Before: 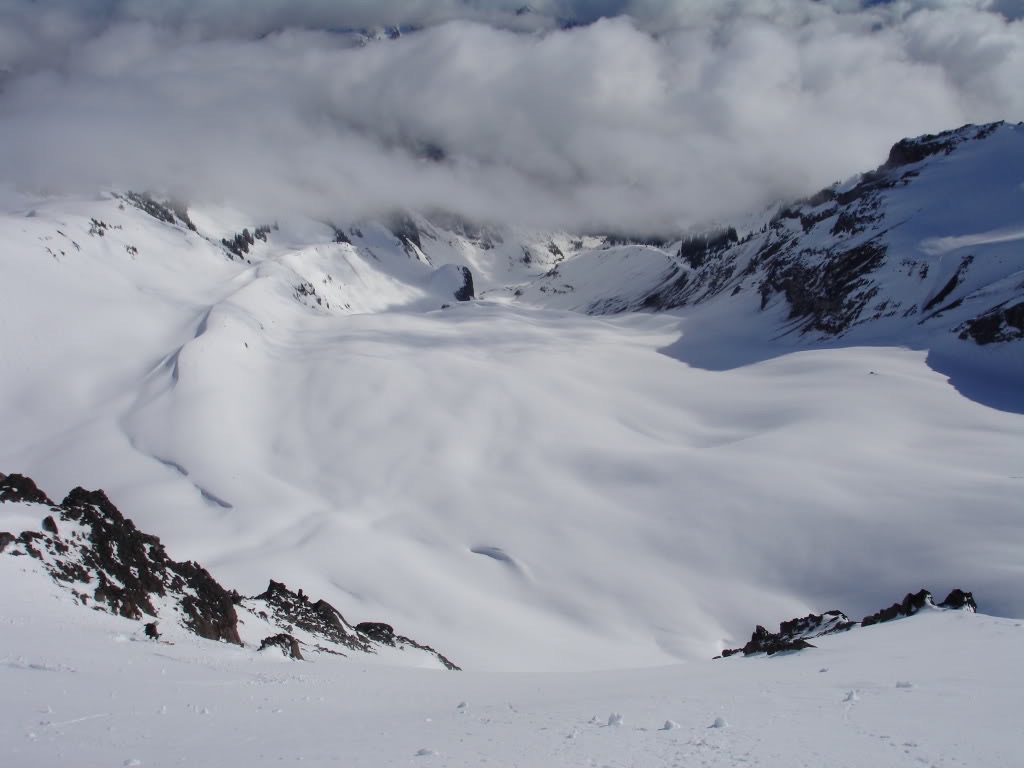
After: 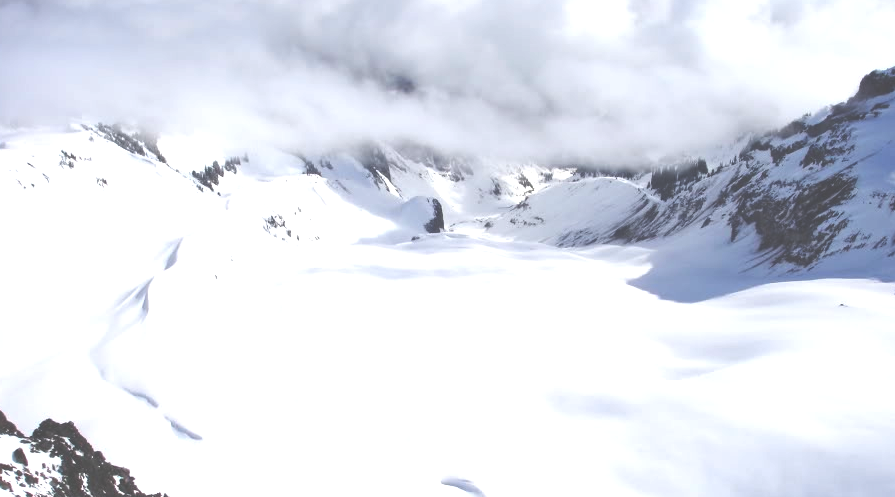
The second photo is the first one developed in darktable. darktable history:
crop: left 2.95%, top 8.939%, right 9.643%, bottom 26.33%
exposure: black level correction -0.023, exposure 1.396 EV, compensate highlight preservation false
